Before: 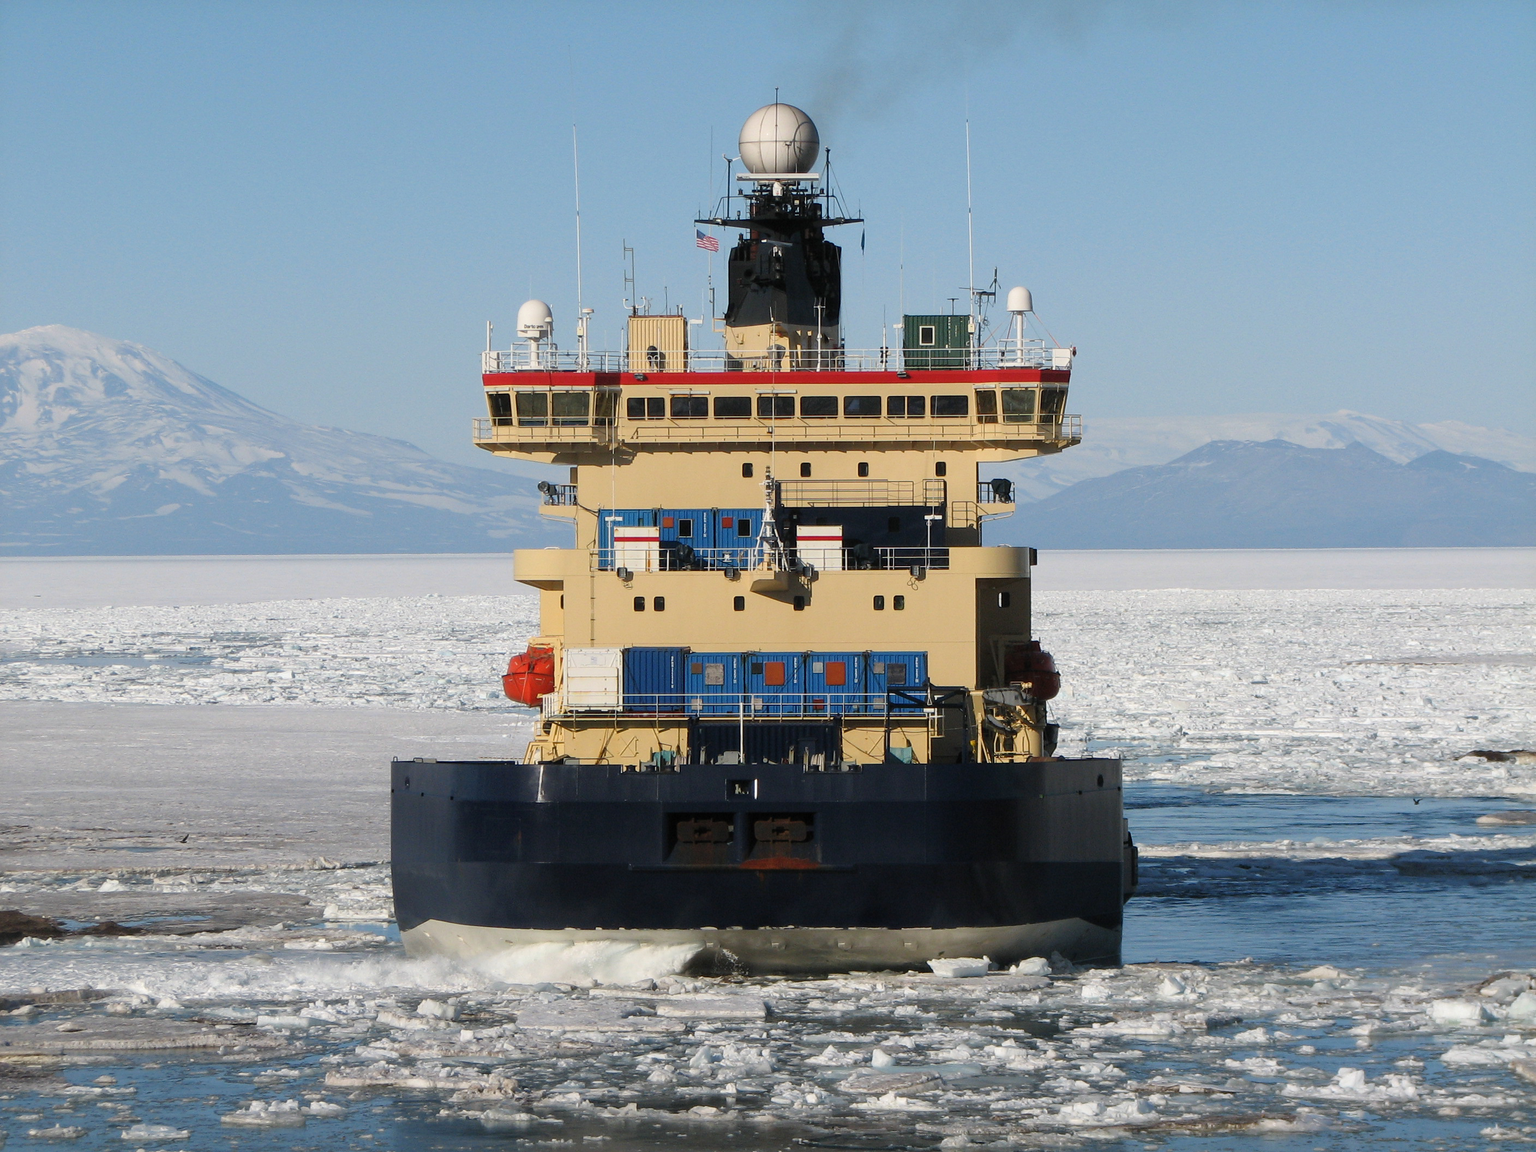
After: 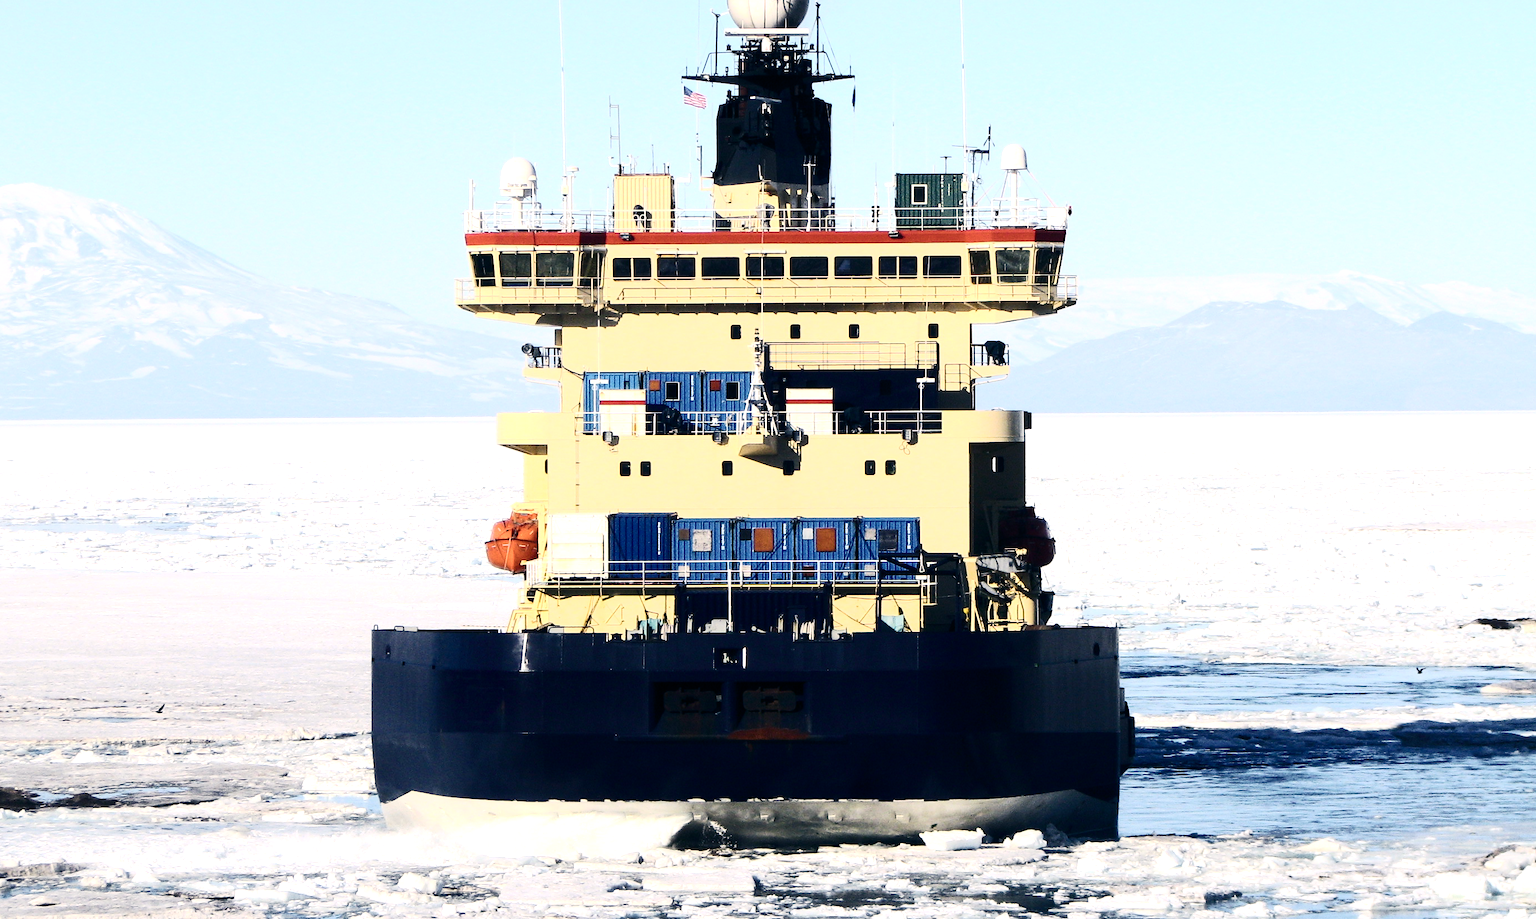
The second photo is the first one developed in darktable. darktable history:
color balance rgb: shadows lift › luminance -41.05%, shadows lift › chroma 13.982%, shadows lift › hue 259.39°, highlights gain › chroma 0.898%, highlights gain › hue 25.78°, linear chroma grading › global chroma 9.081%, perceptual saturation grading › global saturation 25.562%, contrast 14.948%
contrast brightness saturation: contrast 0.415, brightness 0.051, saturation 0.246
crop and rotate: left 1.839%, top 12.666%, right 0.3%, bottom 9.199%
base curve: curves: ch0 [(0, 0) (0.262, 0.32) (0.722, 0.705) (1, 1)], preserve colors none
exposure: black level correction 0, exposure 0.697 EV, compensate highlight preservation false
tone equalizer: edges refinement/feathering 500, mask exposure compensation -1.57 EV, preserve details no
color correction: highlights b* -0.055, saturation 0.561
